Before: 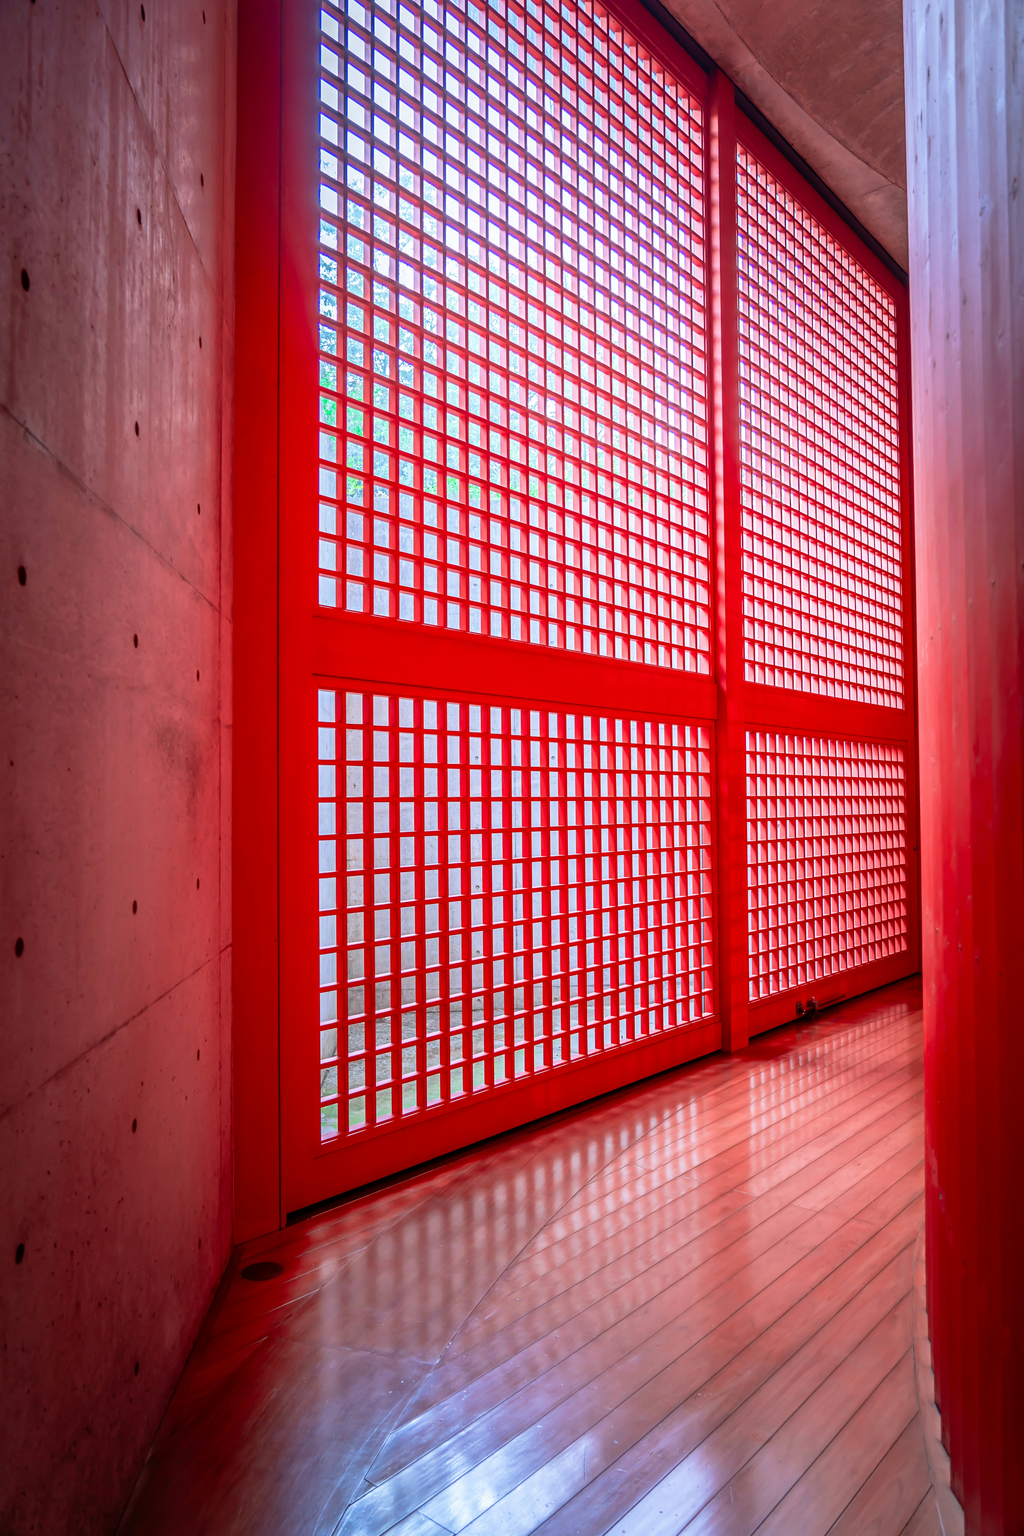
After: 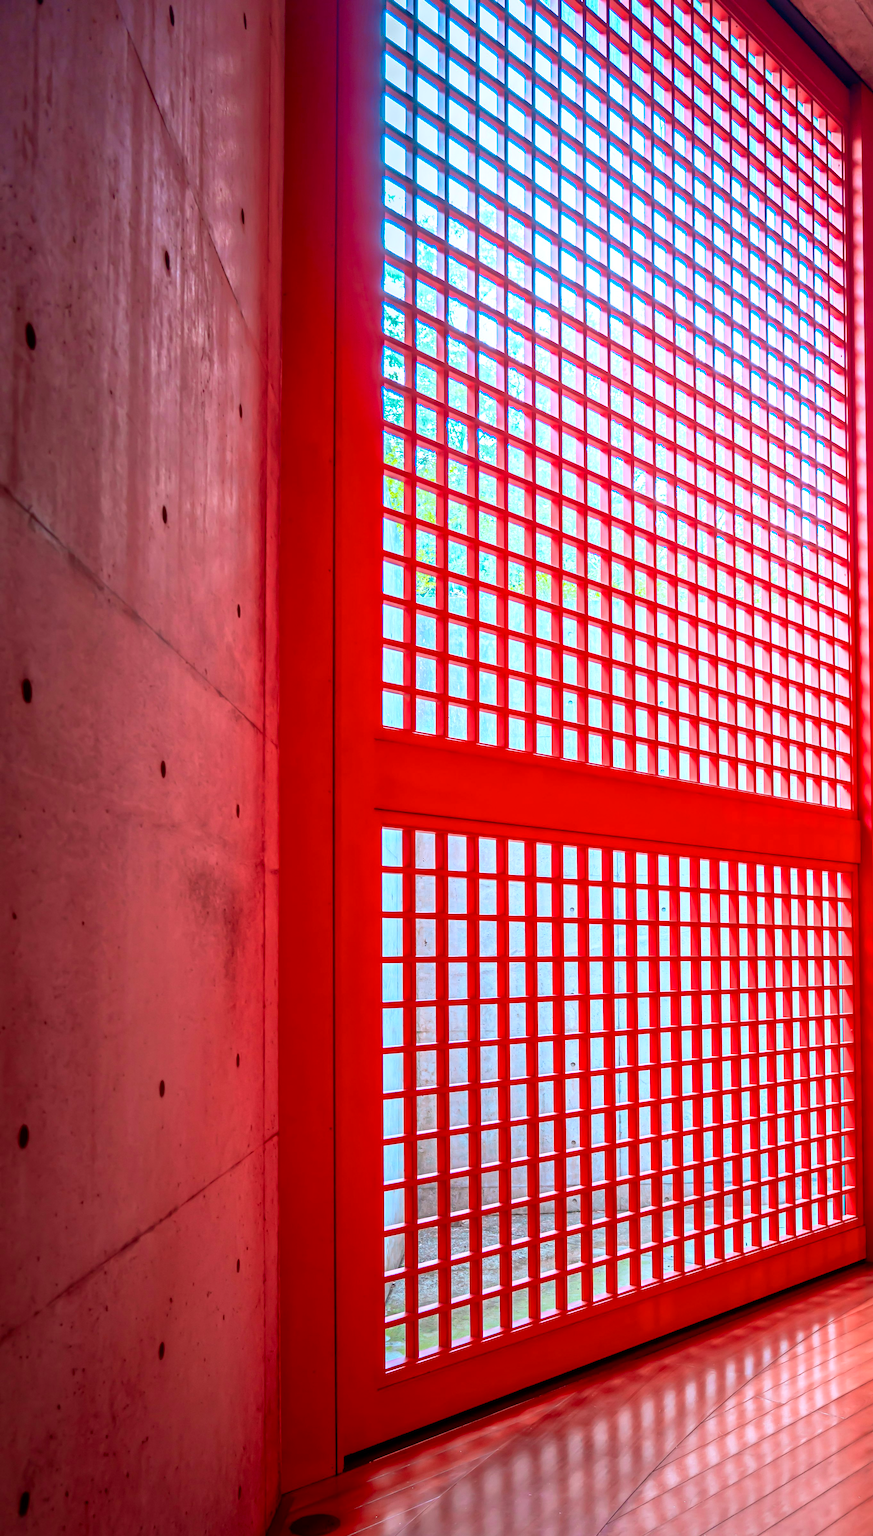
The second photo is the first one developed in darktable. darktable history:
crop: right 28.885%, bottom 16.626%
local contrast: mode bilateral grid, contrast 20, coarseness 50, detail 120%, midtone range 0.2
color balance rgb: perceptual saturation grading › global saturation -1%
color zones: curves: ch0 [(0.254, 0.492) (0.724, 0.62)]; ch1 [(0.25, 0.528) (0.719, 0.796)]; ch2 [(0, 0.472) (0.25, 0.5) (0.73, 0.184)]
